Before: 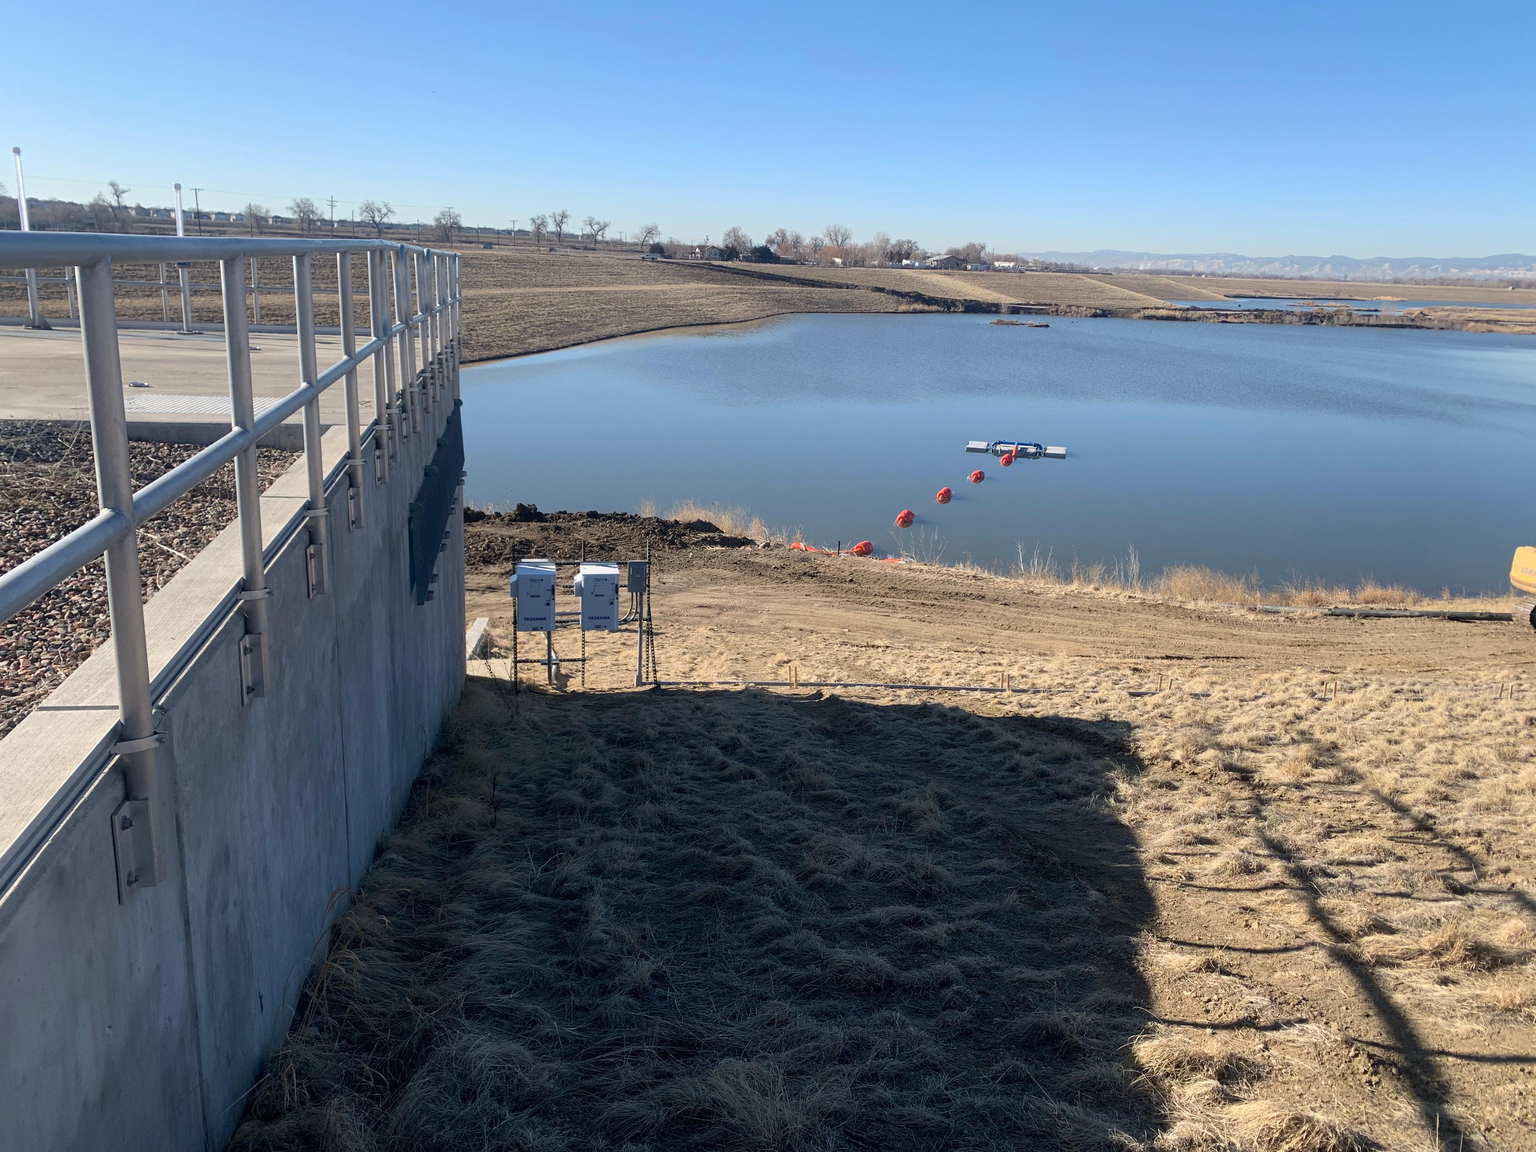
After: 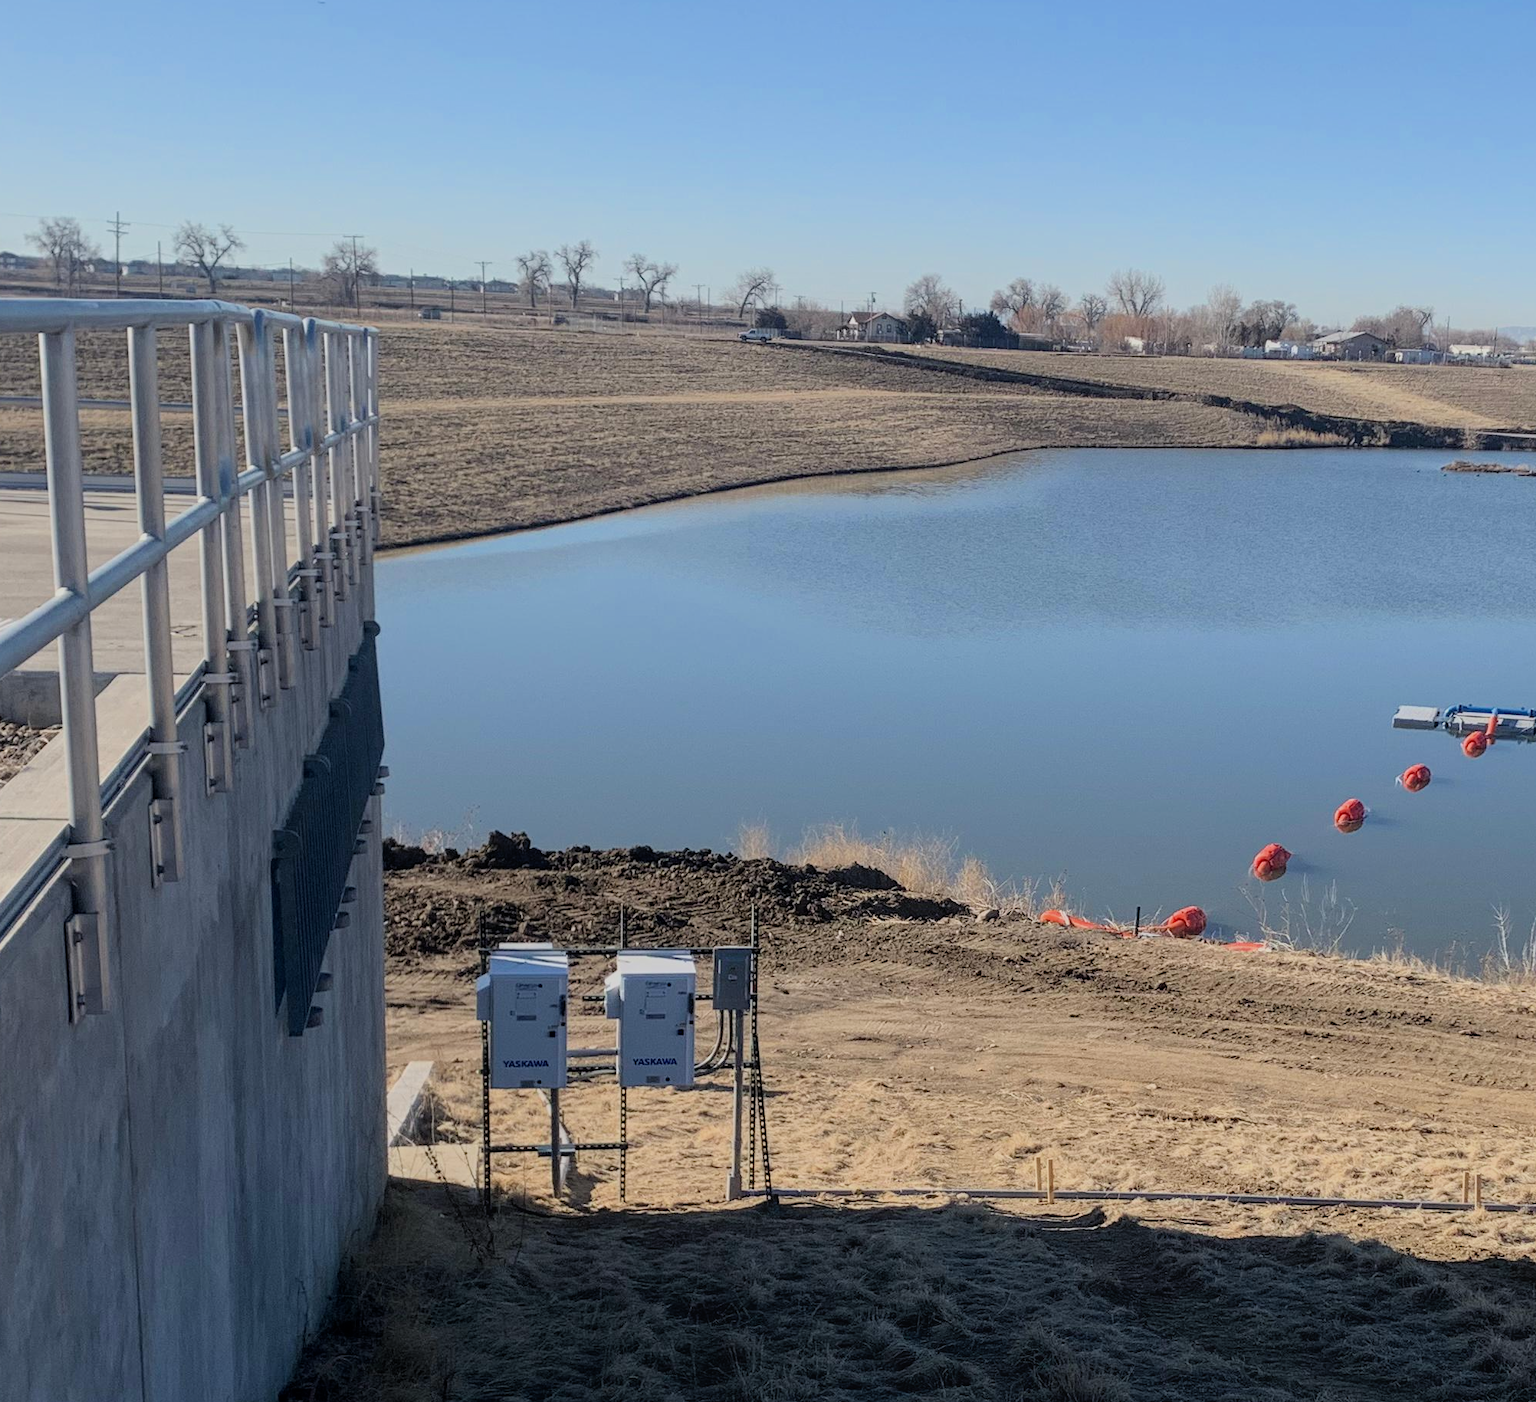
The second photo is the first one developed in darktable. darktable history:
local contrast: detail 110%
filmic rgb: black relative exposure -7.98 EV, white relative exposure 4.06 EV, threshold 5.95 EV, hardness 4.14, color science v6 (2022), enable highlight reconstruction true
crop: left 17.811%, top 7.846%, right 32.485%, bottom 31.637%
